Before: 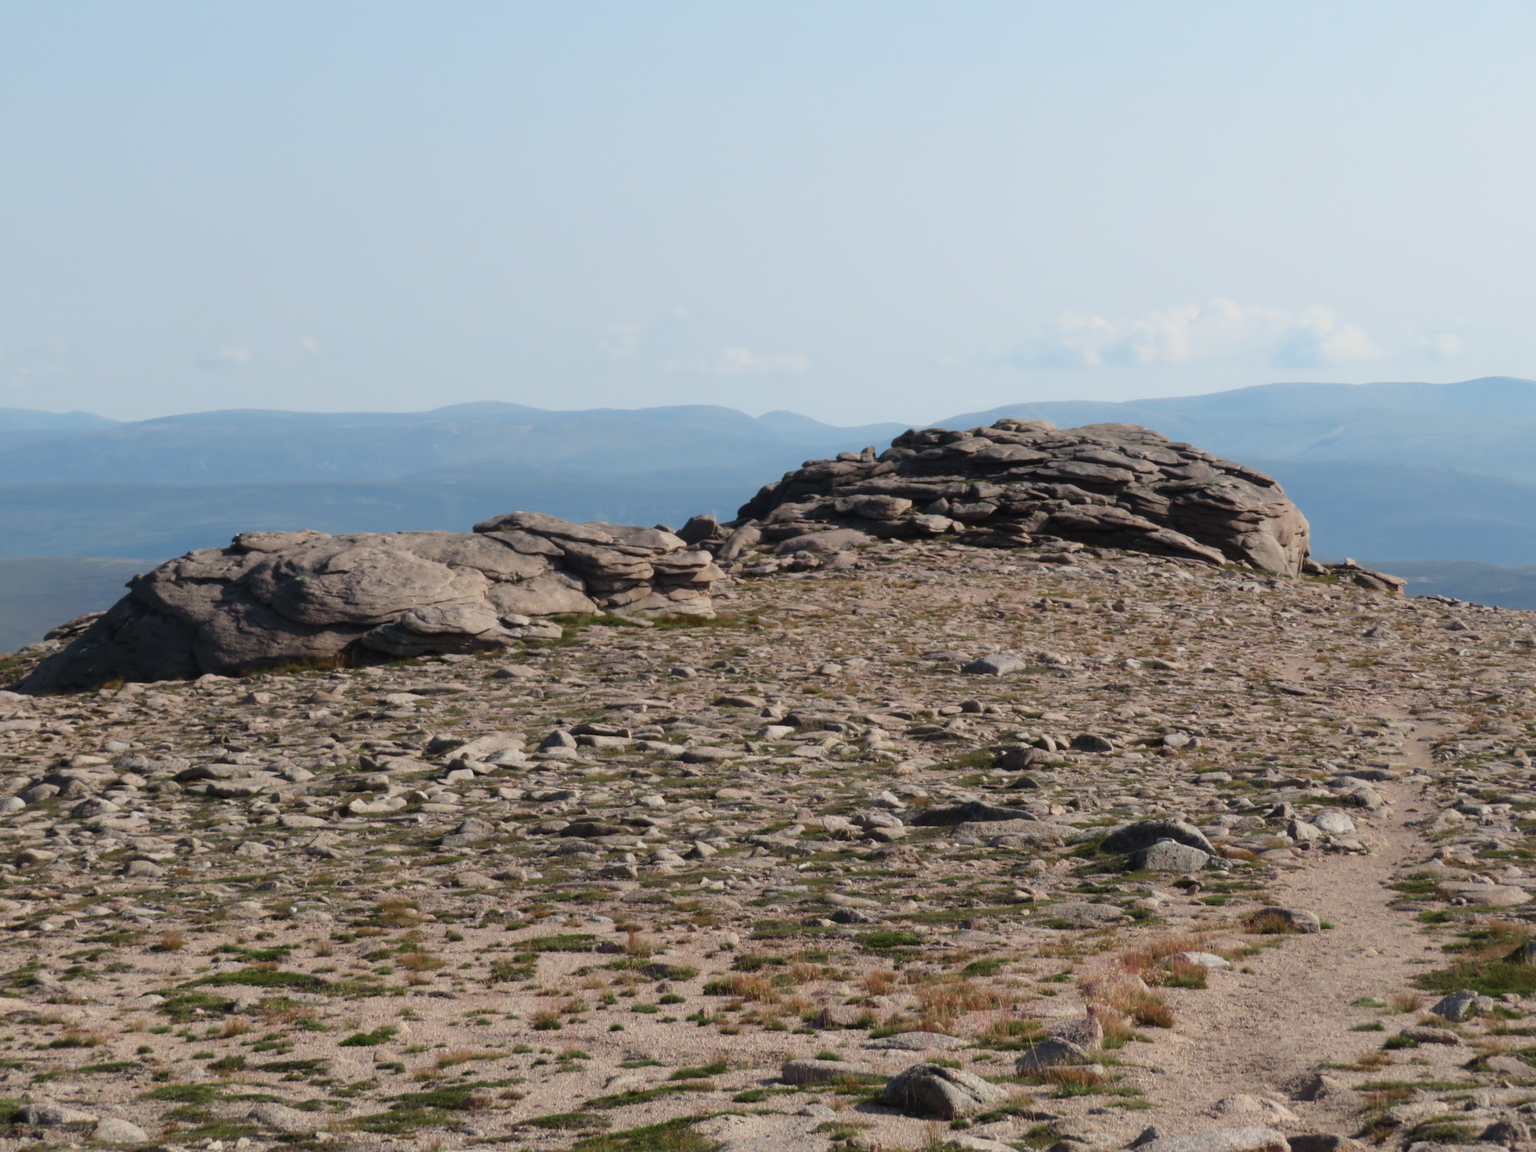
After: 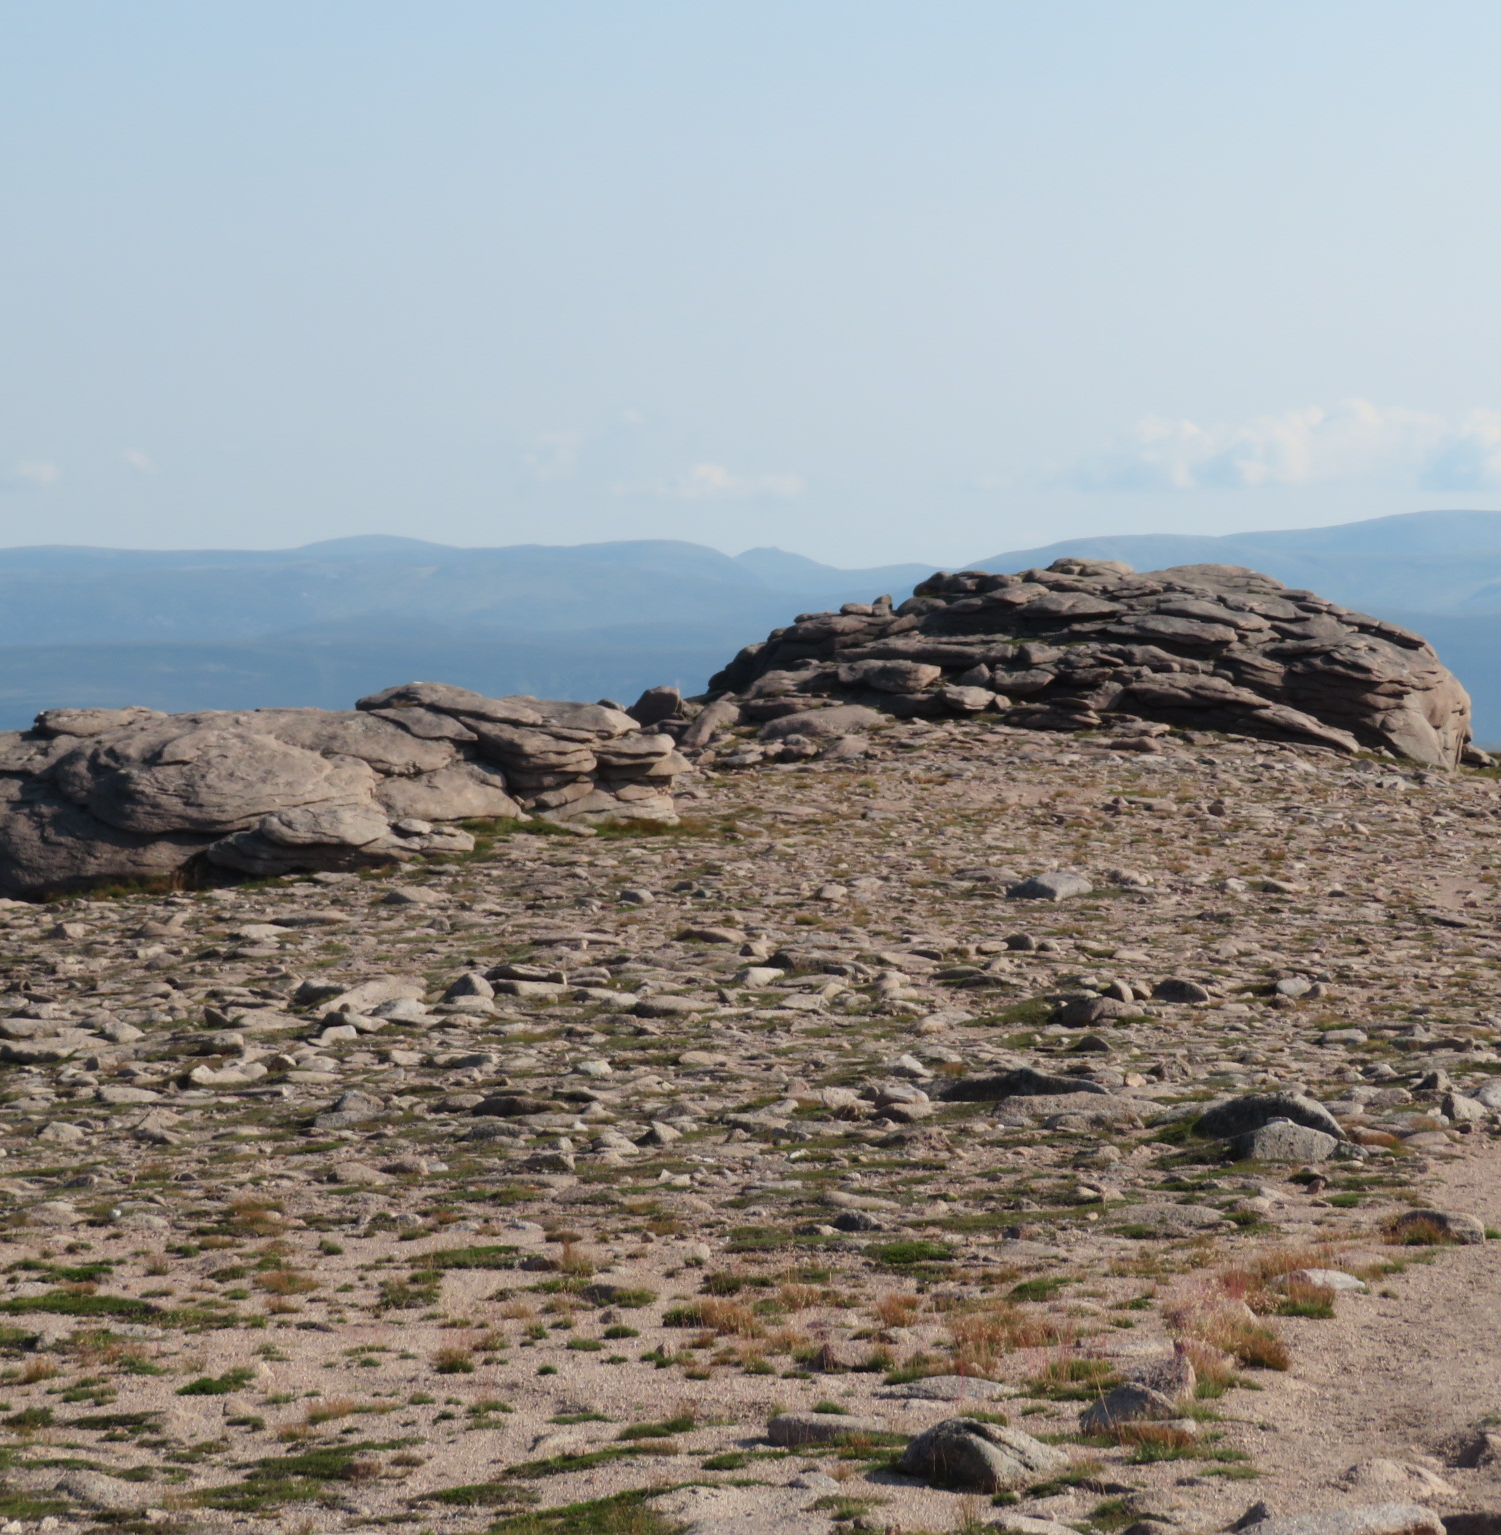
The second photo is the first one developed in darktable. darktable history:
crop: left 13.45%, top 0%, right 13.247%
